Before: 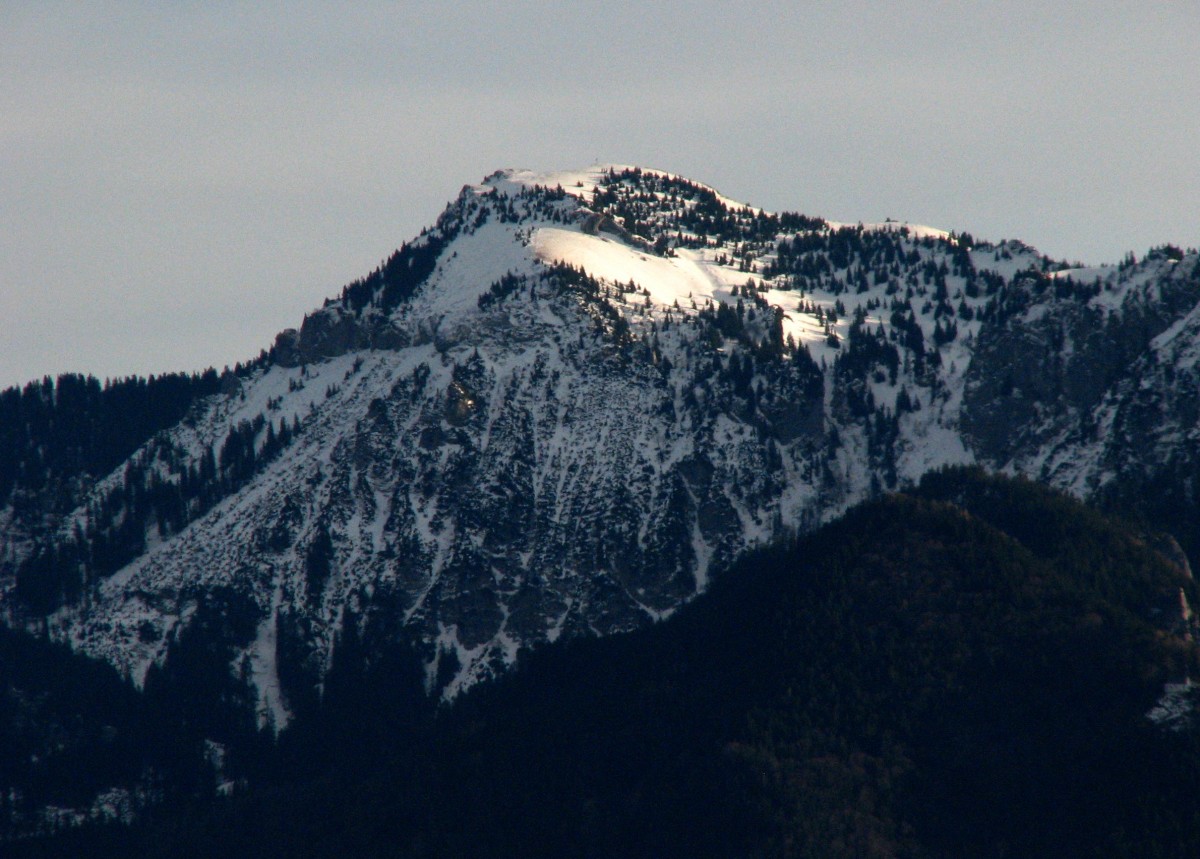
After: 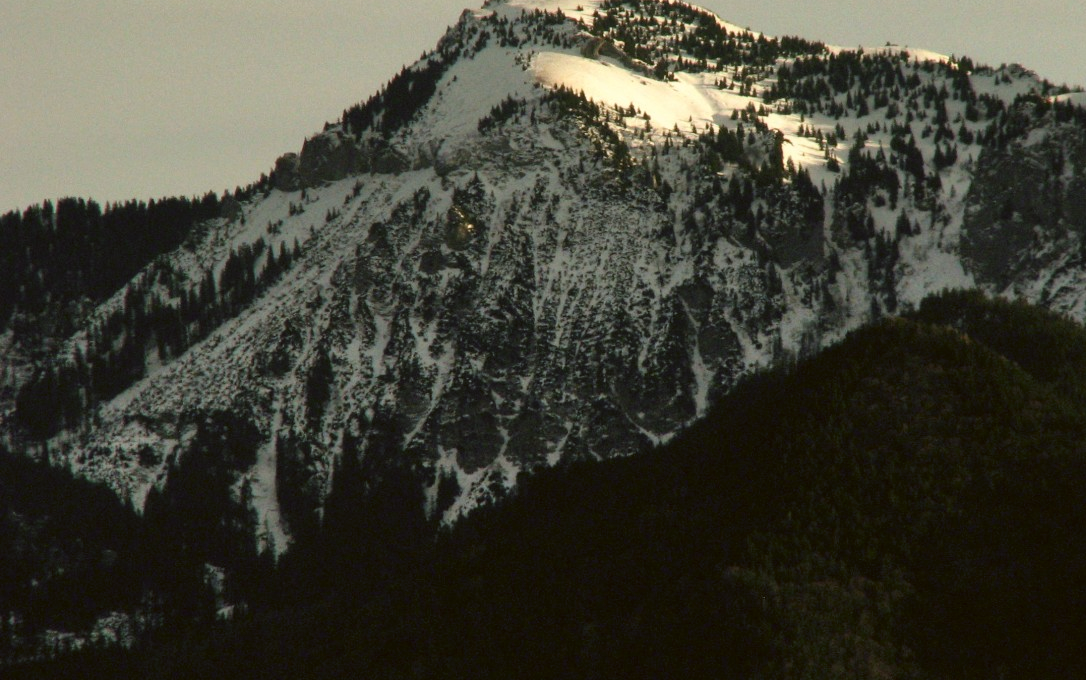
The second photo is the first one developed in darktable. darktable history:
crop: top 20.583%, right 9.427%, bottom 0.232%
color correction: highlights a* -1.21, highlights b* 10.19, shadows a* 0.599, shadows b* 19.43
contrast equalizer: octaves 7, y [[0.6 ×6], [0.55 ×6], [0 ×6], [0 ×6], [0 ×6]], mix -0.107
shadows and highlights: shadows 35.1, highlights -34.91, highlights color adjustment 0.735%, soften with gaussian
